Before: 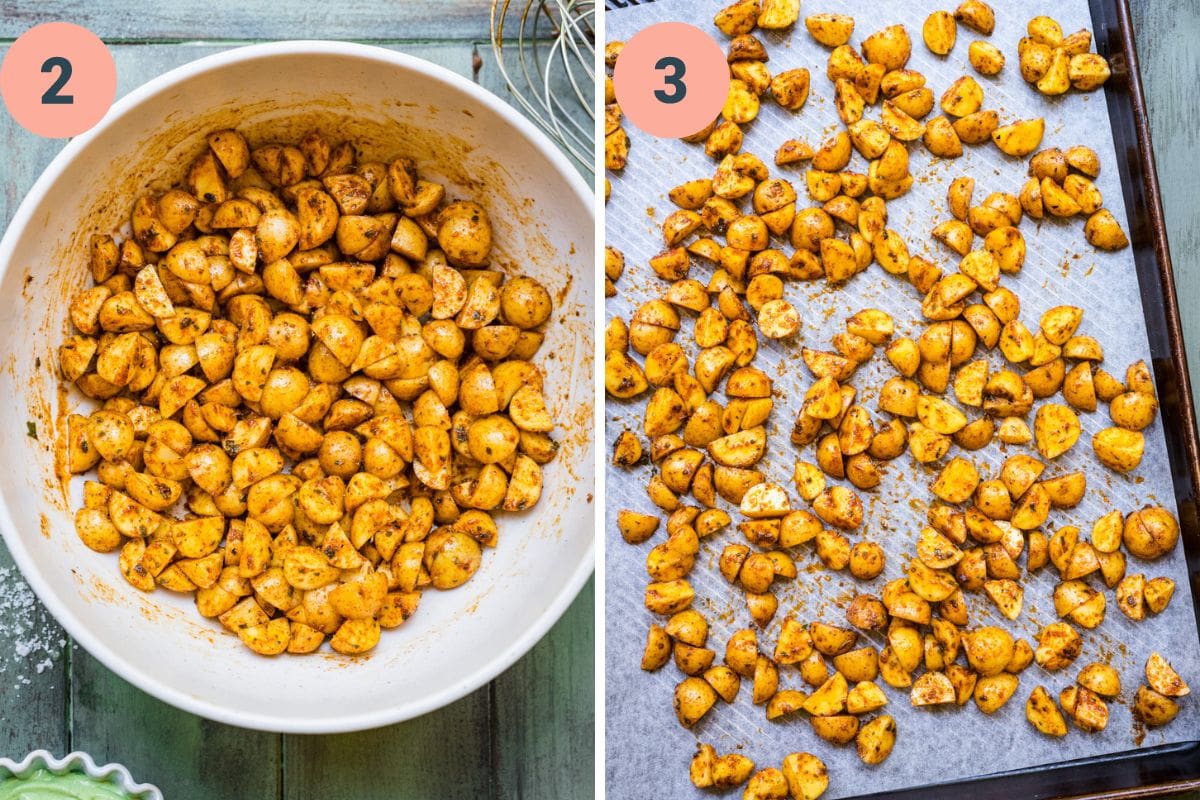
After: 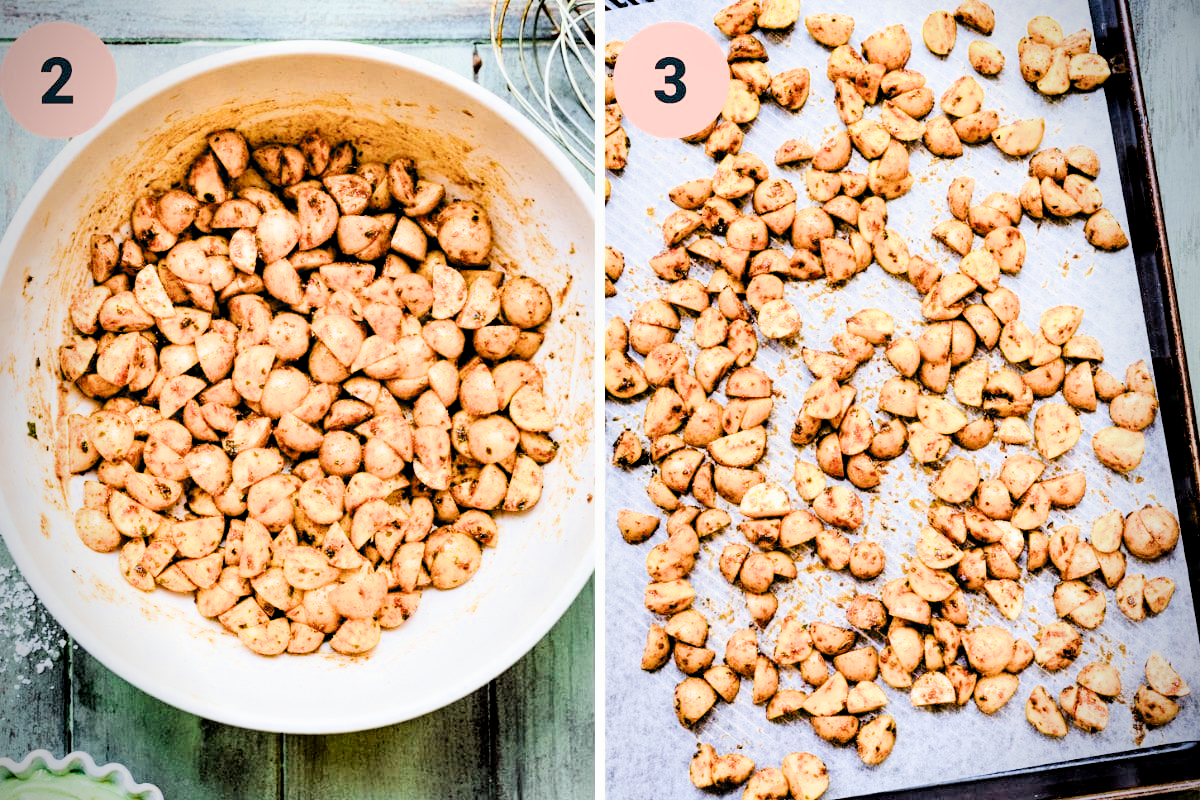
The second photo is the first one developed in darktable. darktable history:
vignetting: fall-off radius 46.19%, brightness -0.648, saturation -0.012, unbound false
filmic rgb: black relative exposure -7.12 EV, white relative exposure 5.37 EV, hardness 3.03
contrast equalizer: y [[0.609, 0.611, 0.615, 0.613, 0.607, 0.603], [0.504, 0.498, 0.496, 0.499, 0.506, 0.516], [0 ×6], [0 ×6], [0 ×6]]
exposure: black level correction 0.001, exposure 1.802 EV, compensate exposure bias true, compensate highlight preservation false
